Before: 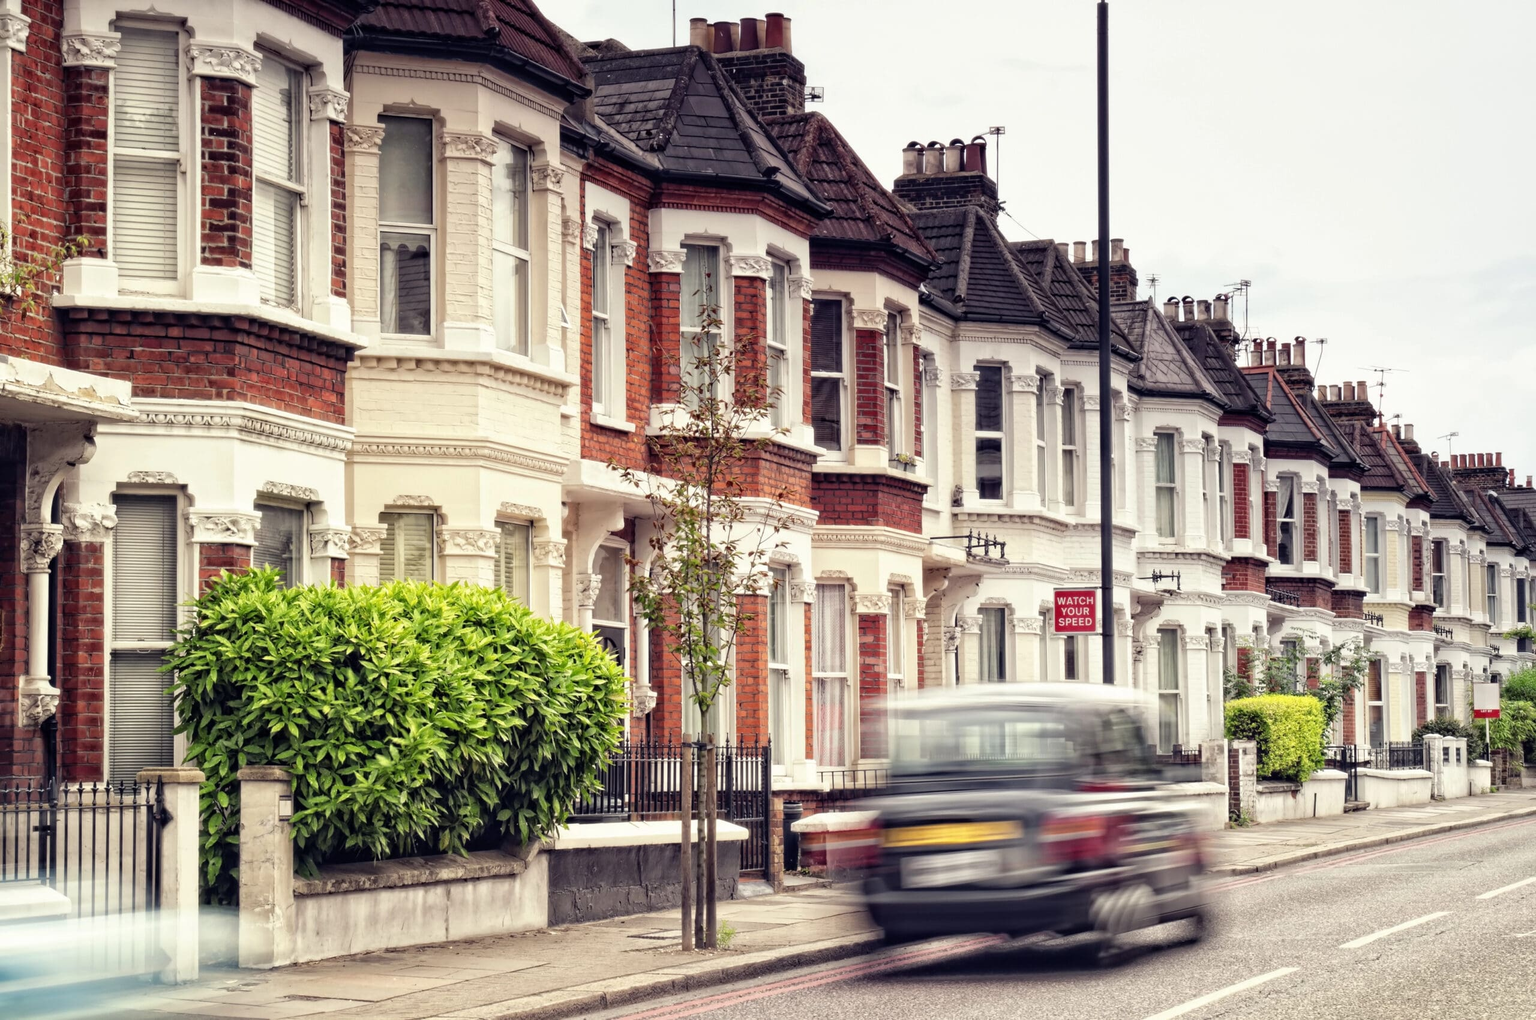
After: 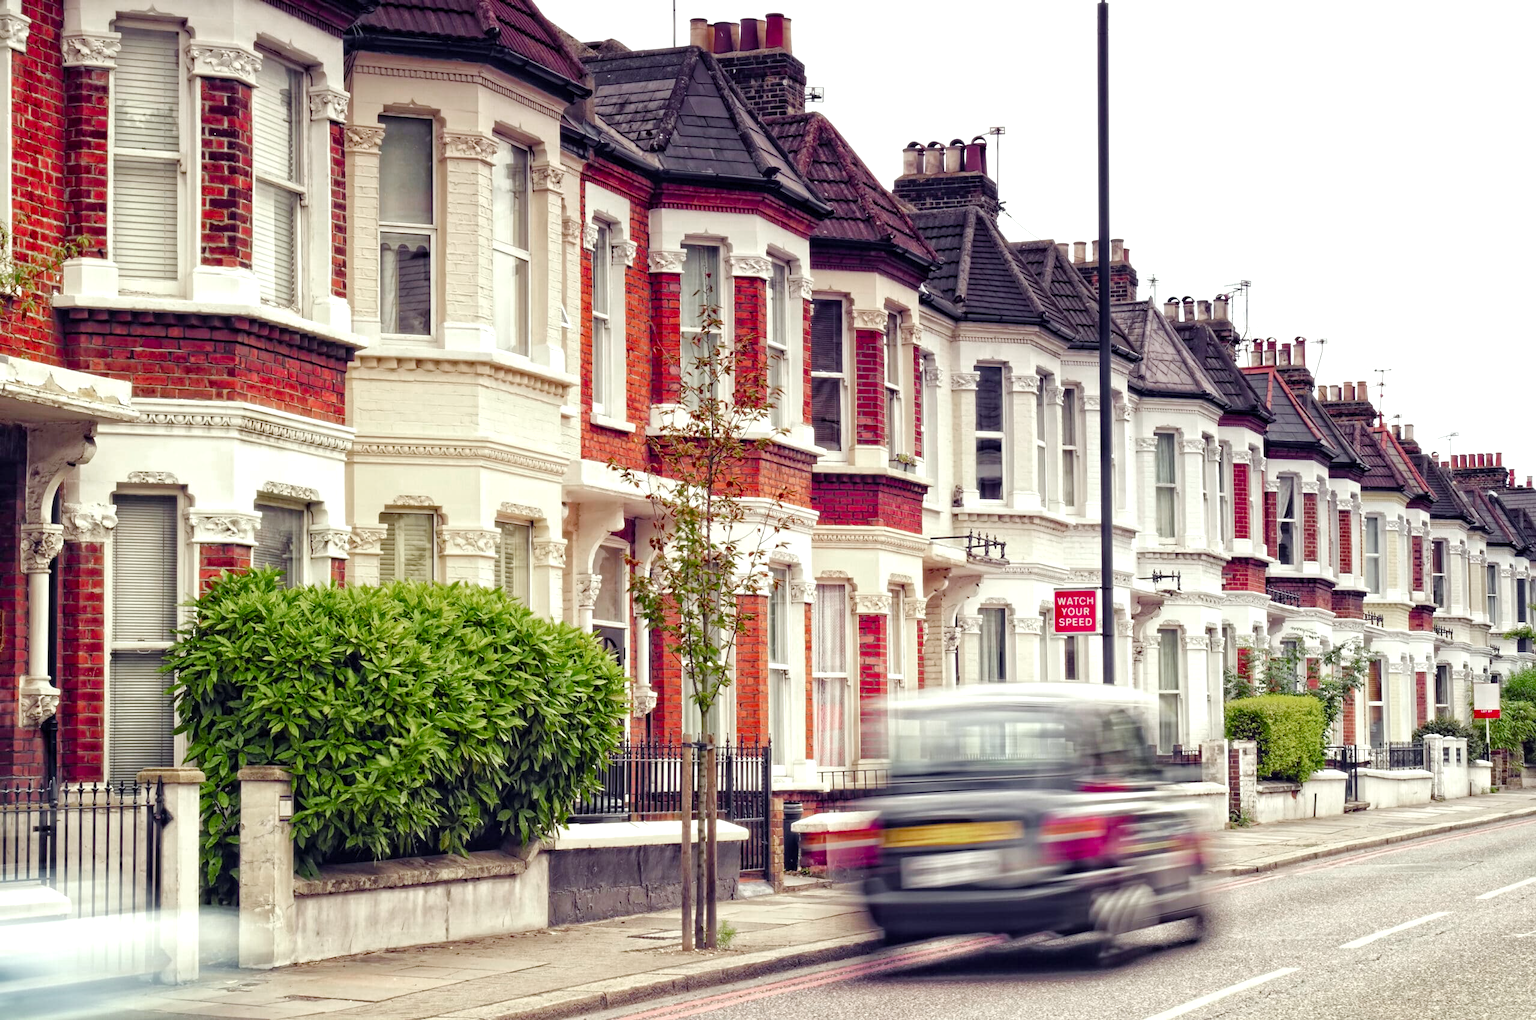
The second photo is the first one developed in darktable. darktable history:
color zones: curves: ch0 [(0, 0.48) (0.209, 0.398) (0.305, 0.332) (0.429, 0.493) (0.571, 0.5) (0.714, 0.5) (0.857, 0.5) (1, 0.48)]; ch1 [(0, 0.633) (0.143, 0.586) (0.286, 0.489) (0.429, 0.448) (0.571, 0.31) (0.714, 0.335) (0.857, 0.492) (1, 0.633)]; ch2 [(0, 0.448) (0.143, 0.498) (0.286, 0.5) (0.429, 0.5) (0.571, 0.5) (0.714, 0.5) (0.857, 0.5) (1, 0.448)]
color balance rgb: perceptual saturation grading › global saturation 20%, perceptual saturation grading › highlights -50%, perceptual saturation grading › shadows 30%, perceptual brilliance grading › global brilliance 10%, perceptual brilliance grading › shadows 15%
white balance: red 0.978, blue 0.999
